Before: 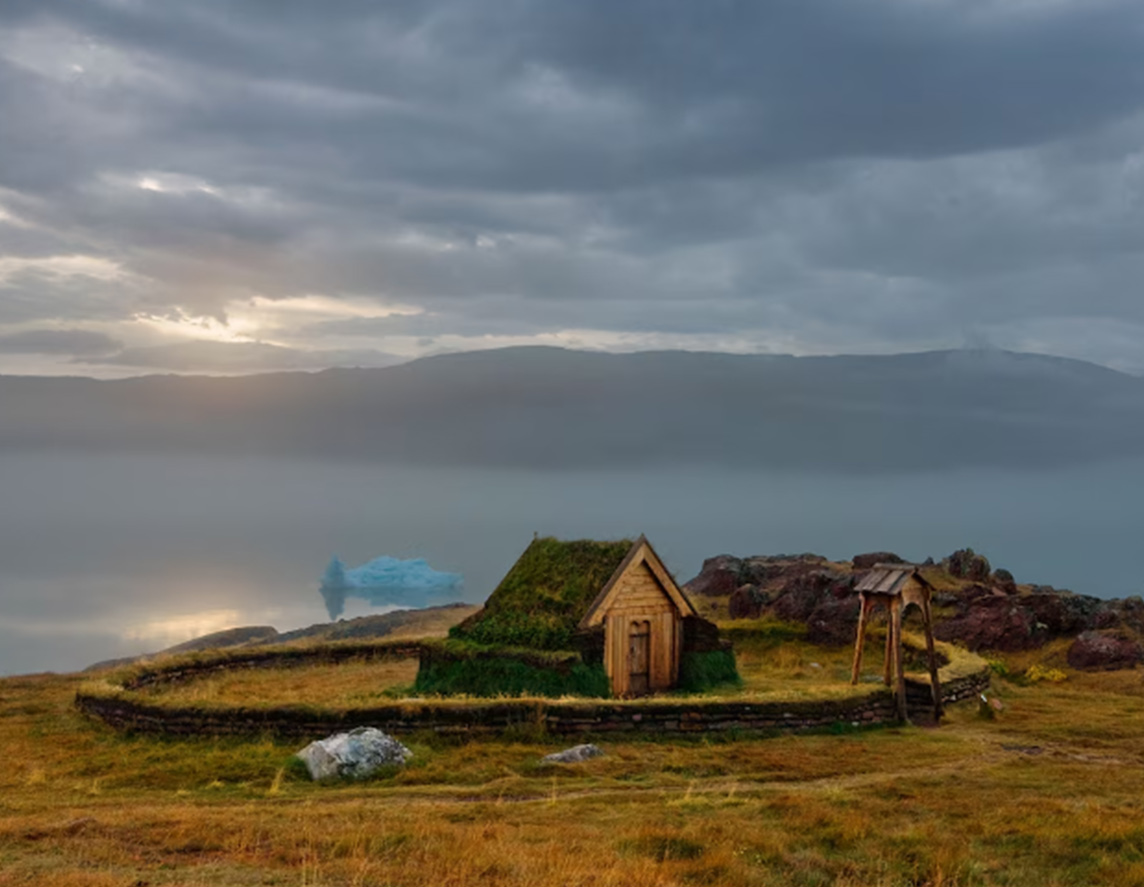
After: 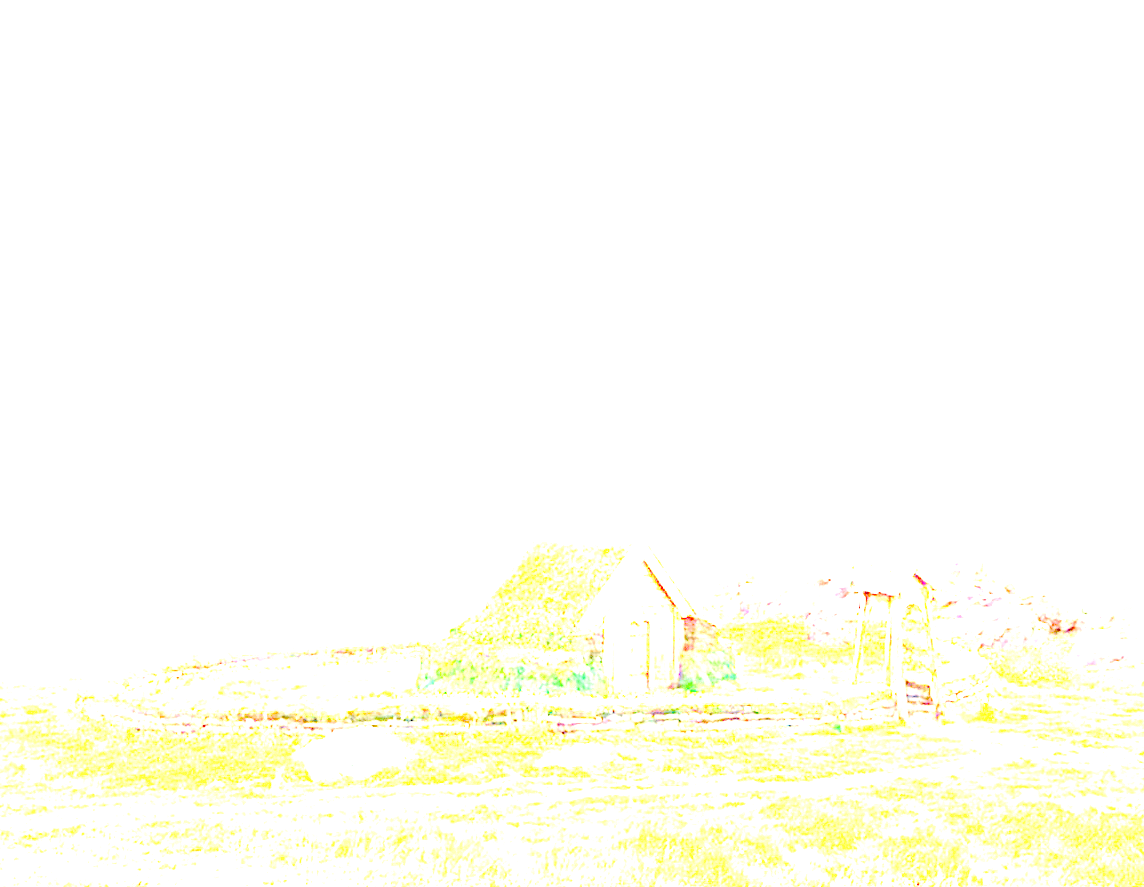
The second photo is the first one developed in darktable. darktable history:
local contrast: highlights 100%, shadows 100%, detail 120%, midtone range 0.2
contrast equalizer: y [[0.5 ×4, 0.467, 0.376], [0.5 ×6], [0.5 ×6], [0 ×6], [0 ×6]]
tone curve: curves: ch0 [(0.021, 0) (0.104, 0.052) (0.496, 0.526) (0.737, 0.783) (1, 1)], color space Lab, linked channels, preserve colors none
exposure: exposure 8 EV, compensate highlight preservation false
